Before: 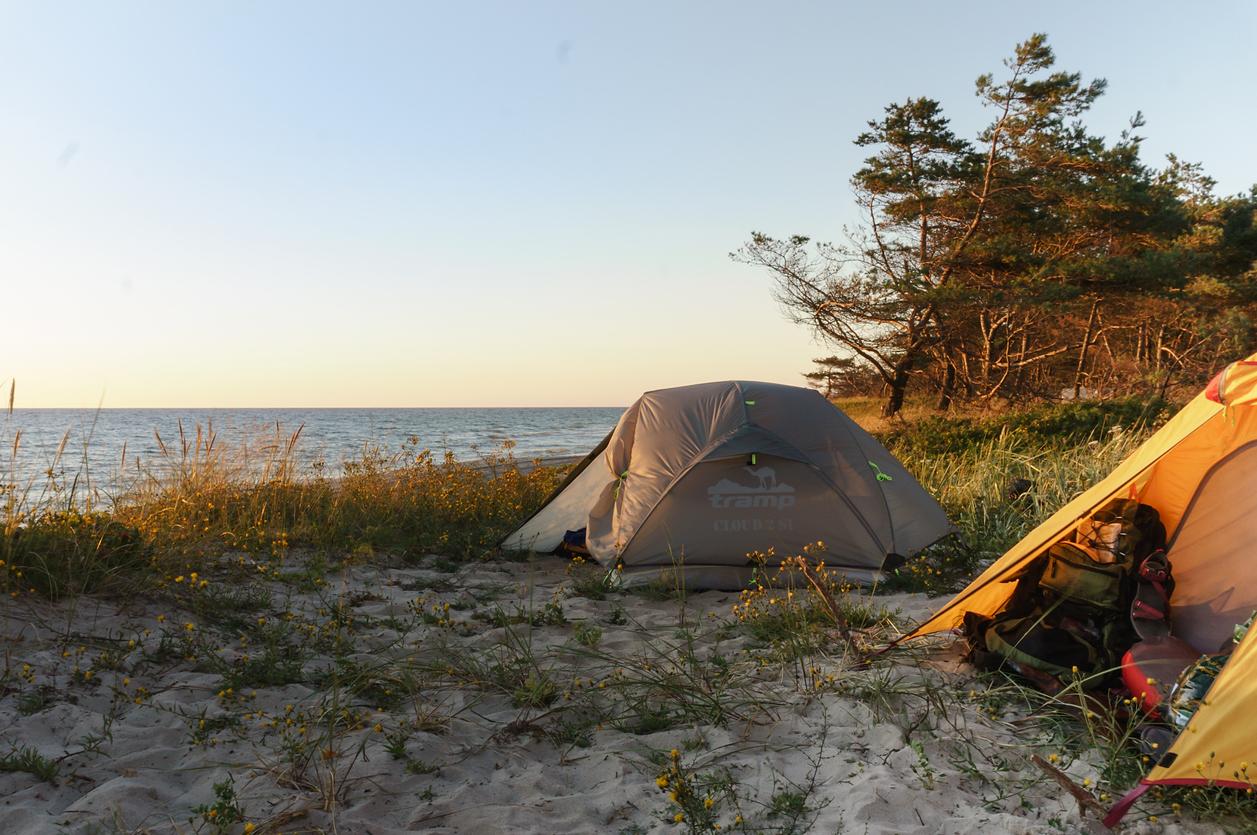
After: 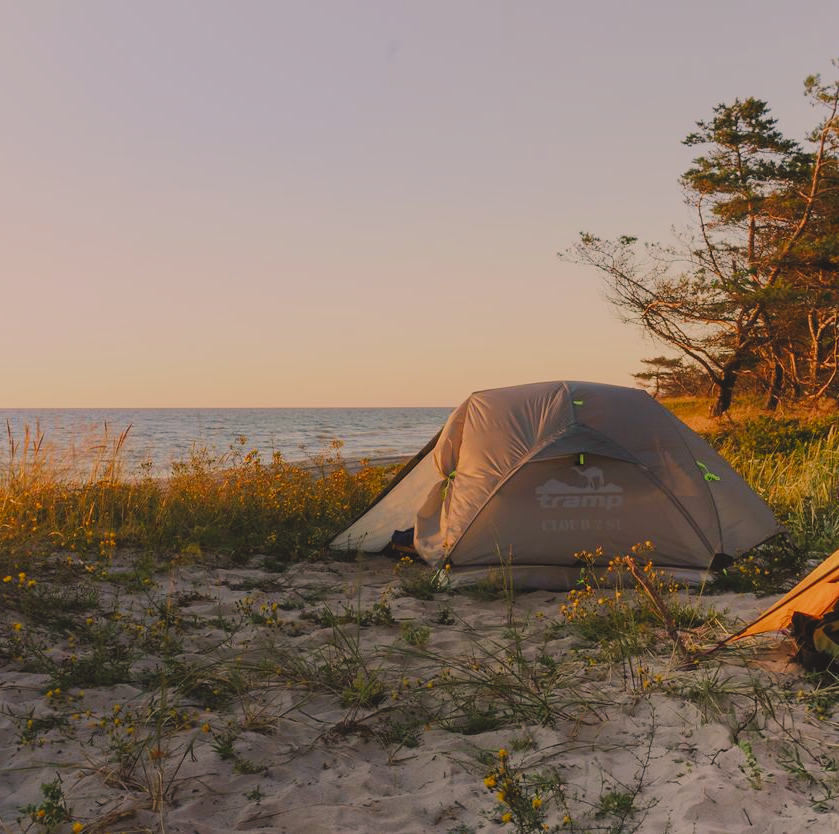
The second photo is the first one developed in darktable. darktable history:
contrast brightness saturation: contrast -0.183, saturation 0.186
filmic rgb: black relative exposure -7.65 EV, white relative exposure 4.56 EV, threshold 5.97 EV, hardness 3.61, color science v5 (2021), contrast in shadows safe, contrast in highlights safe, enable highlight reconstruction true
color correction: highlights a* 11.72, highlights b* 11.67
crop and rotate: left 13.715%, right 19.533%
